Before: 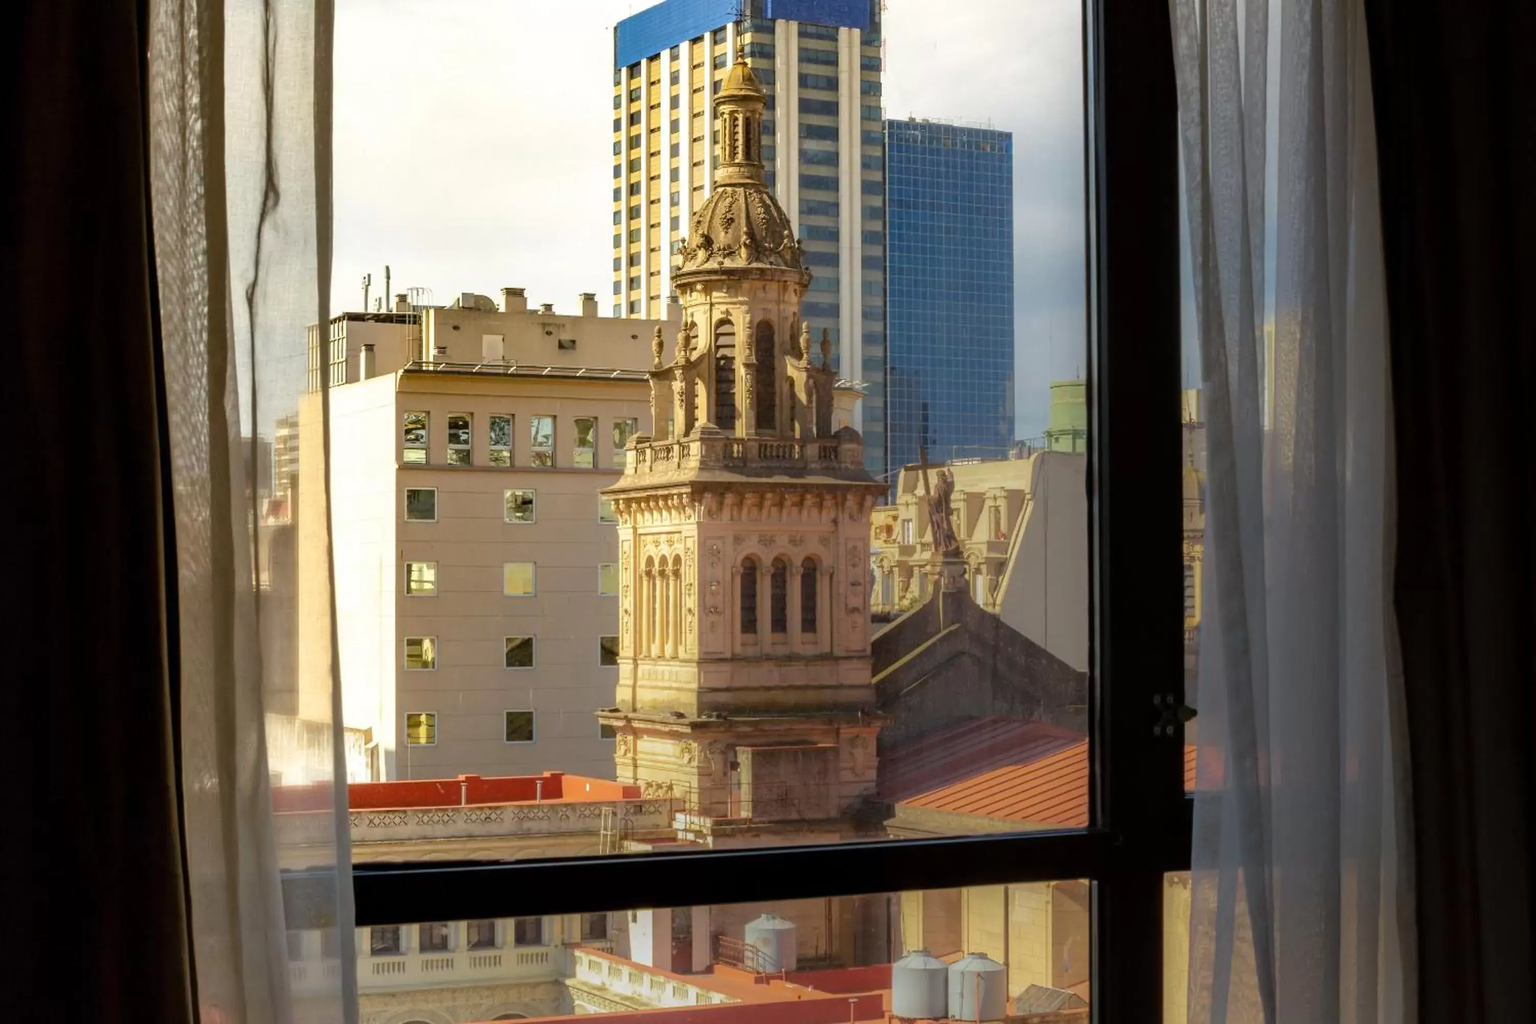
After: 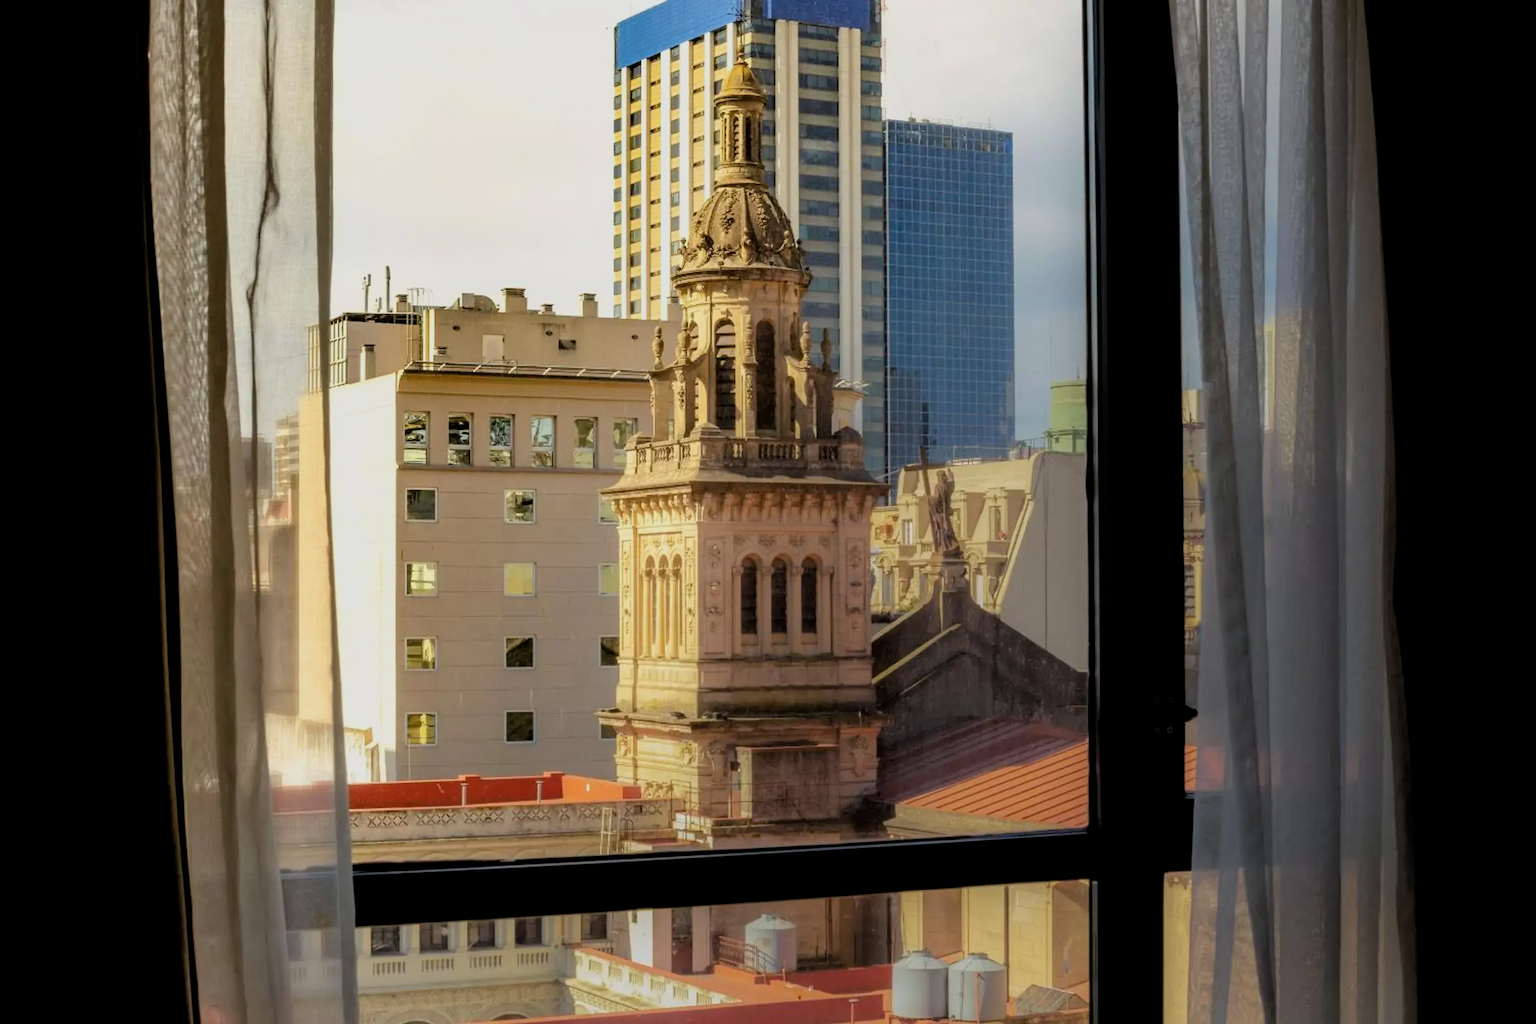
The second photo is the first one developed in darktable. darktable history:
filmic rgb: black relative exposure -7.73 EV, white relative exposure 4.42 EV, target black luminance 0%, hardness 3.76, latitude 50.59%, contrast 1.076, highlights saturation mix 8.52%, shadows ↔ highlights balance -0.256%, color science v6 (2022)
